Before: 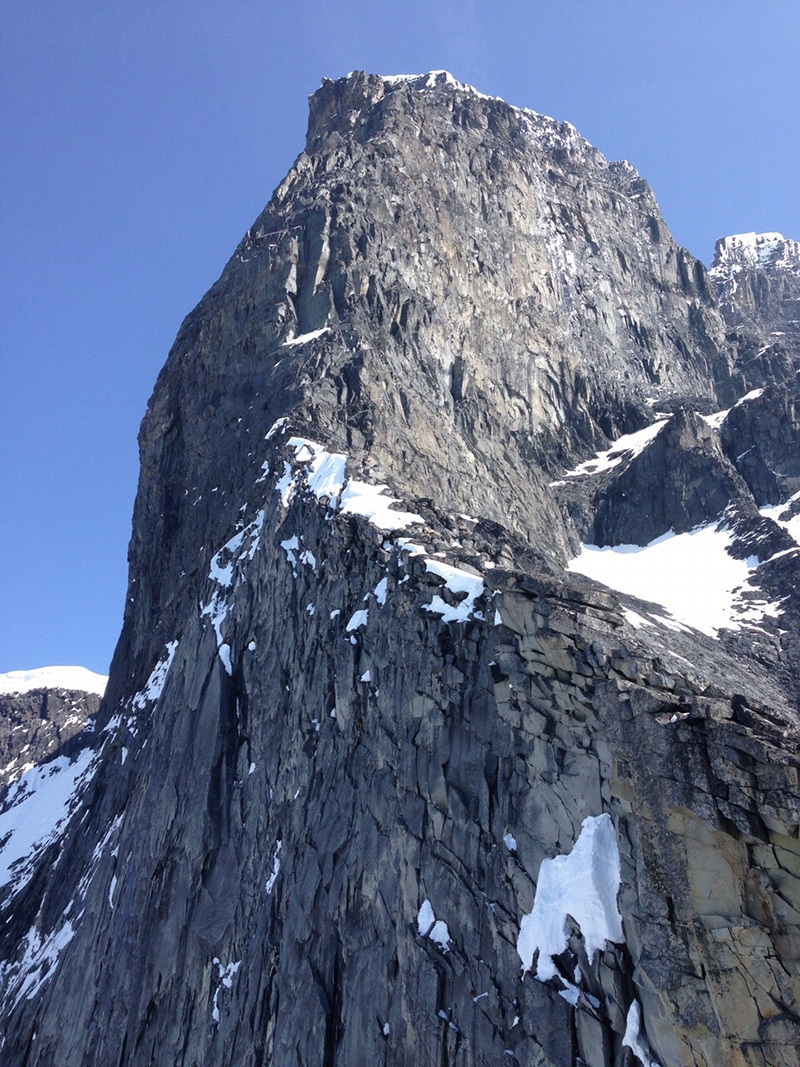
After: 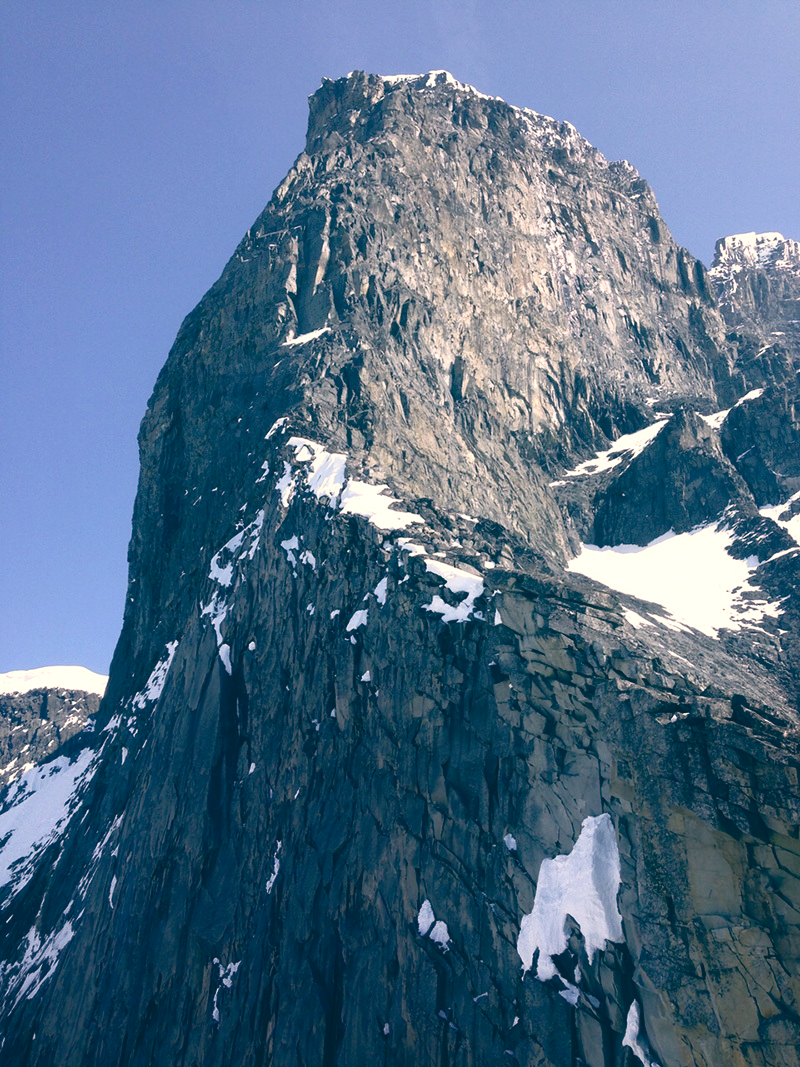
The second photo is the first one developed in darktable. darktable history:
shadows and highlights: shadows -88.03, highlights -35.45, shadows color adjustment 99.15%, highlights color adjustment 0%, soften with gaussian
exposure: compensate highlight preservation false
color balance: lift [1.006, 0.985, 1.002, 1.015], gamma [1, 0.953, 1.008, 1.047], gain [1.076, 1.13, 1.004, 0.87]
